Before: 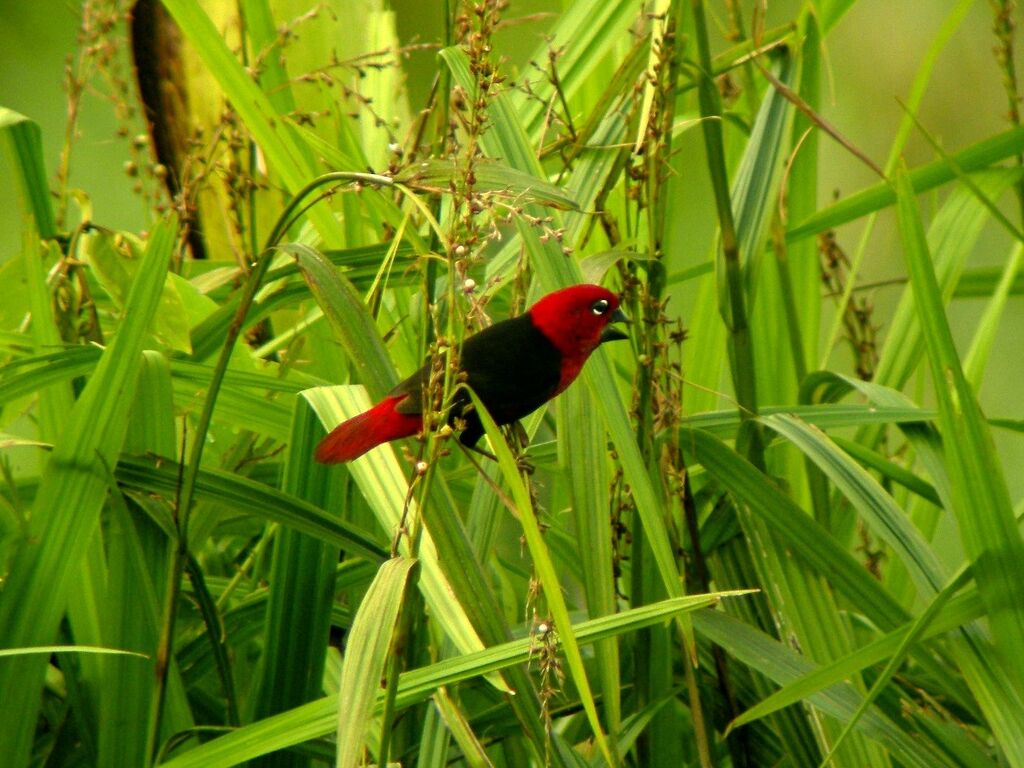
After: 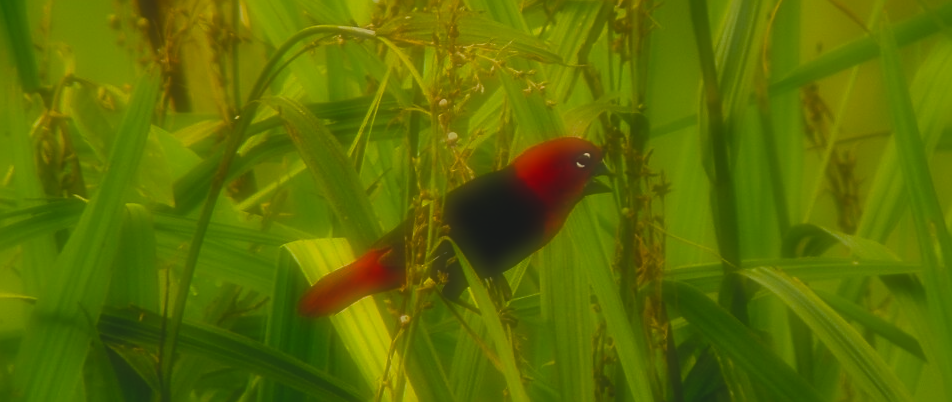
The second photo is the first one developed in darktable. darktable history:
color balance rgb: perceptual saturation grading › global saturation 25%, global vibrance 20%
crop: left 1.744%, top 19.225%, right 5.069%, bottom 28.357%
soften: on, module defaults
shadows and highlights: shadows 32.83, highlights -47.7, soften with gaussian
white balance: red 1.045, blue 0.932
sharpen: on, module defaults
exposure: black level correction -0.016, exposure -1.018 EV, compensate highlight preservation false
